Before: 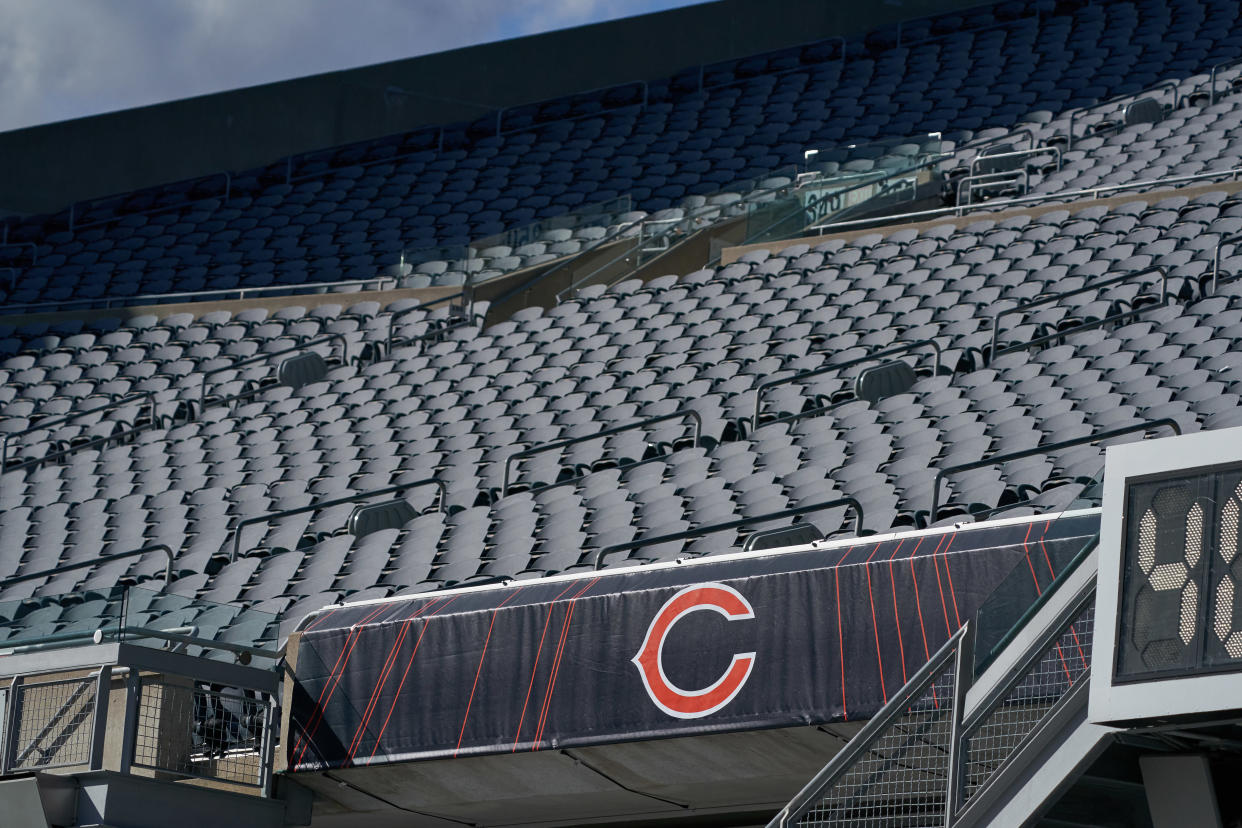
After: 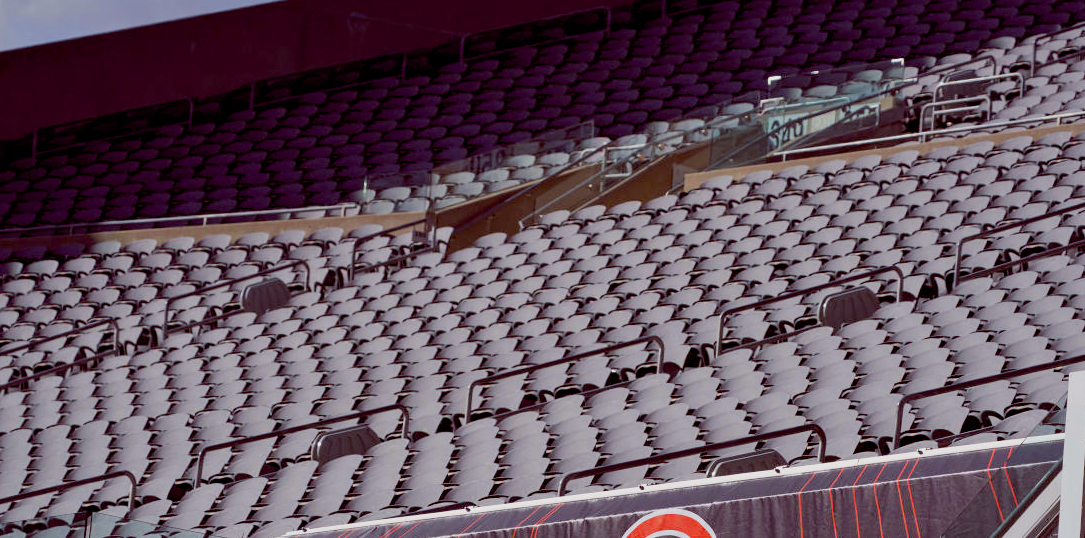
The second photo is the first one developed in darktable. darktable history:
filmic rgb: black relative exposure -8.01 EV, white relative exposure 4.02 EV, hardness 4.13, iterations of high-quality reconstruction 0
color balance rgb: global offset › luminance -0.176%, global offset › chroma 0.272%, perceptual saturation grading › global saturation 19.28%, perceptual brilliance grading › global brilliance 9.526%, perceptual brilliance grading › shadows 15.569%, global vibrance 9.828%
crop: left 3%, top 8.948%, right 9.618%, bottom 25.978%
